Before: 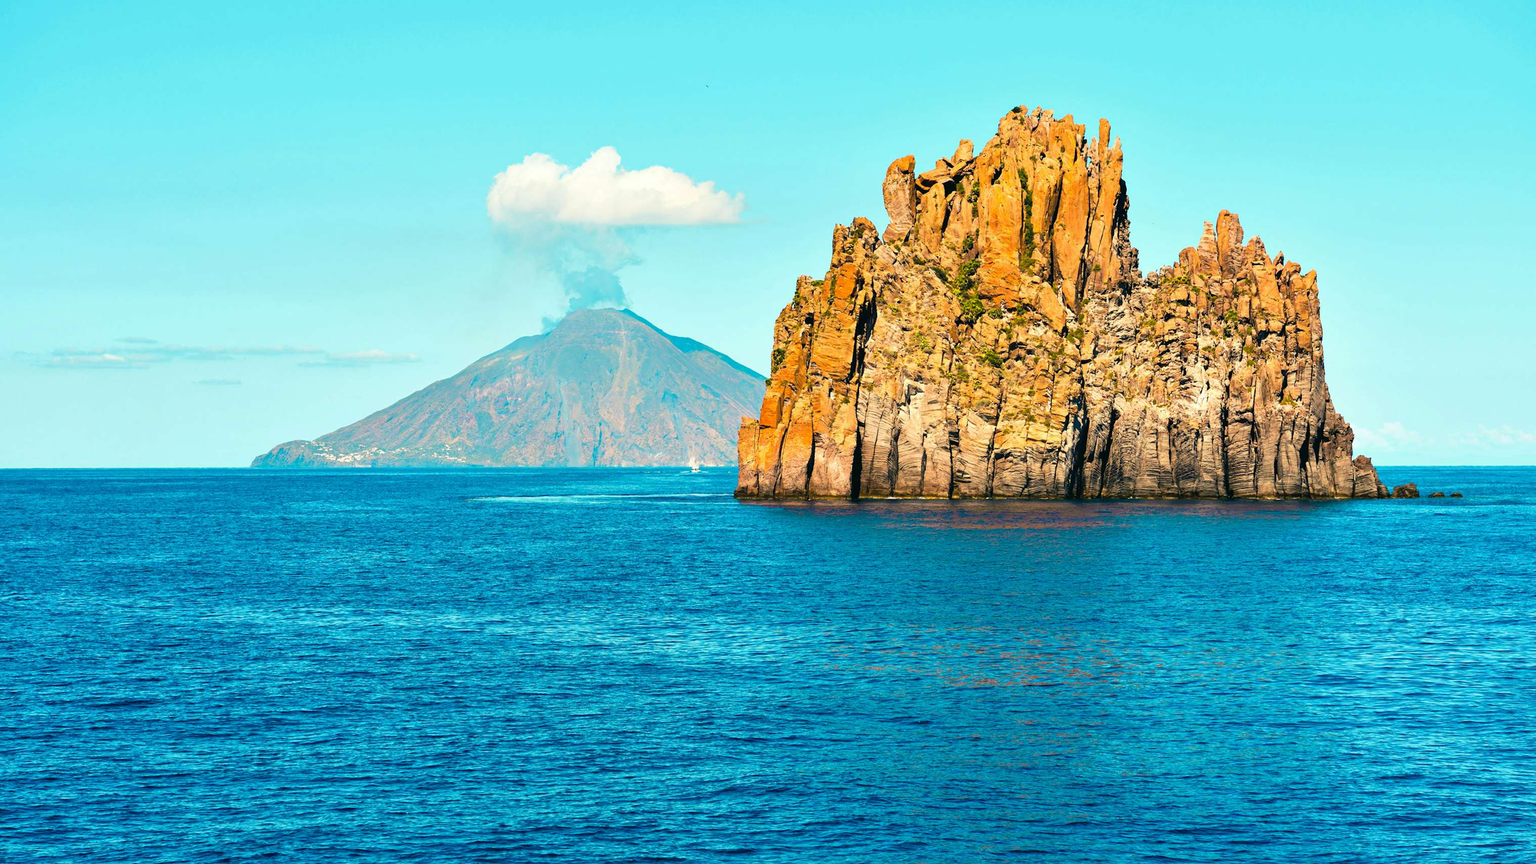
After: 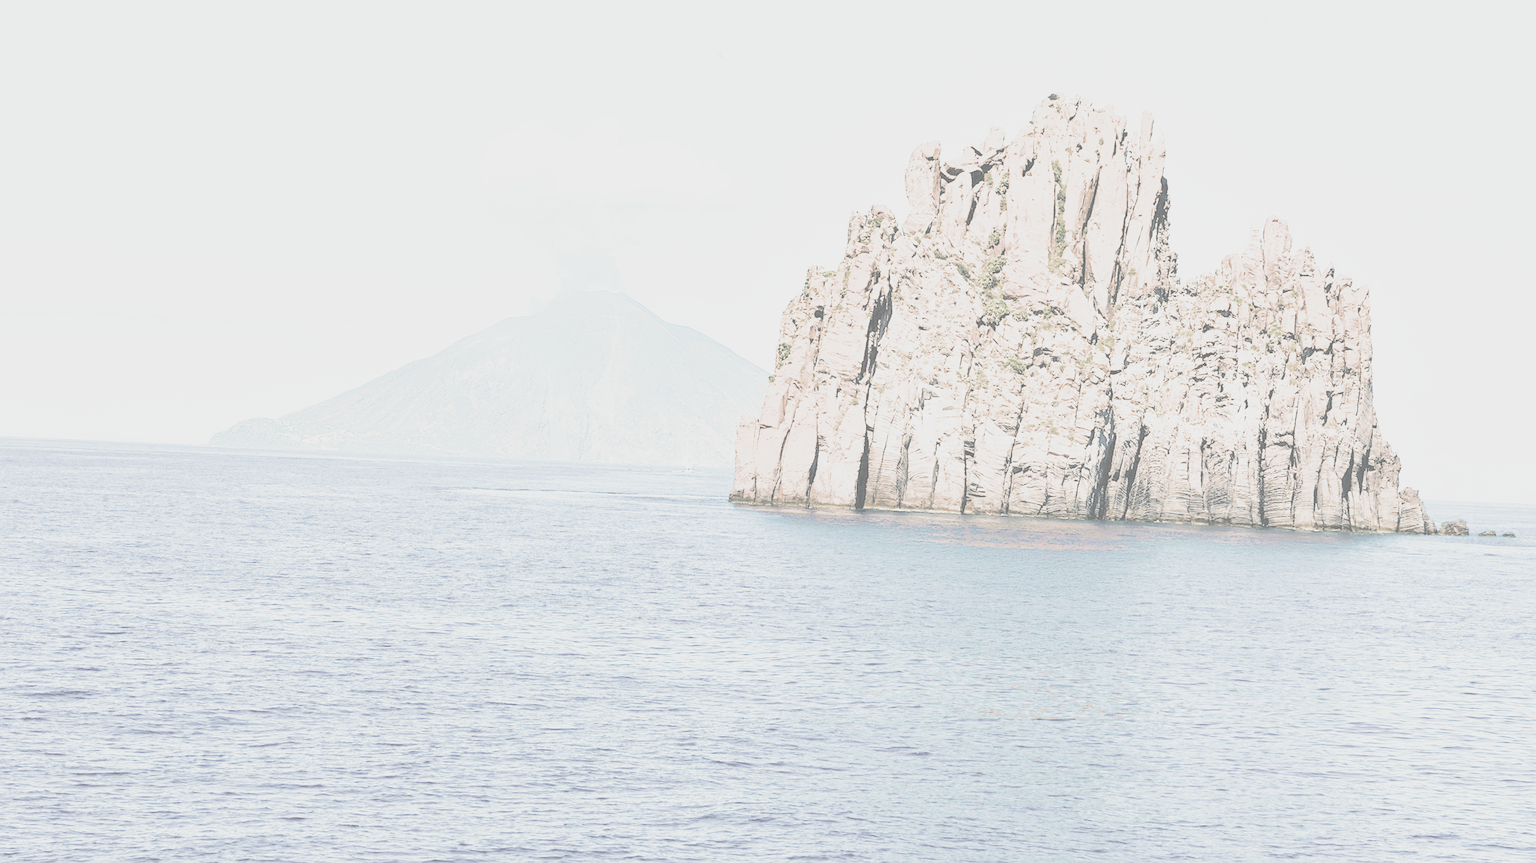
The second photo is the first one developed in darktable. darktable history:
contrast brightness saturation: contrast -0.317, brightness 0.752, saturation -0.768
sharpen: radius 1.913, amount 0.393, threshold 1.284
exposure: black level correction 0, exposure 1.97 EV, compensate highlight preservation false
crop and rotate: angle -2.65°
filmic rgb: black relative exposure -7.65 EV, white relative exposure 4.56 EV, threshold -0.27 EV, transition 3.19 EV, structure ↔ texture 99.46%, hardness 3.61, add noise in highlights 0.101, color science v4 (2020), type of noise poissonian, enable highlight reconstruction true
